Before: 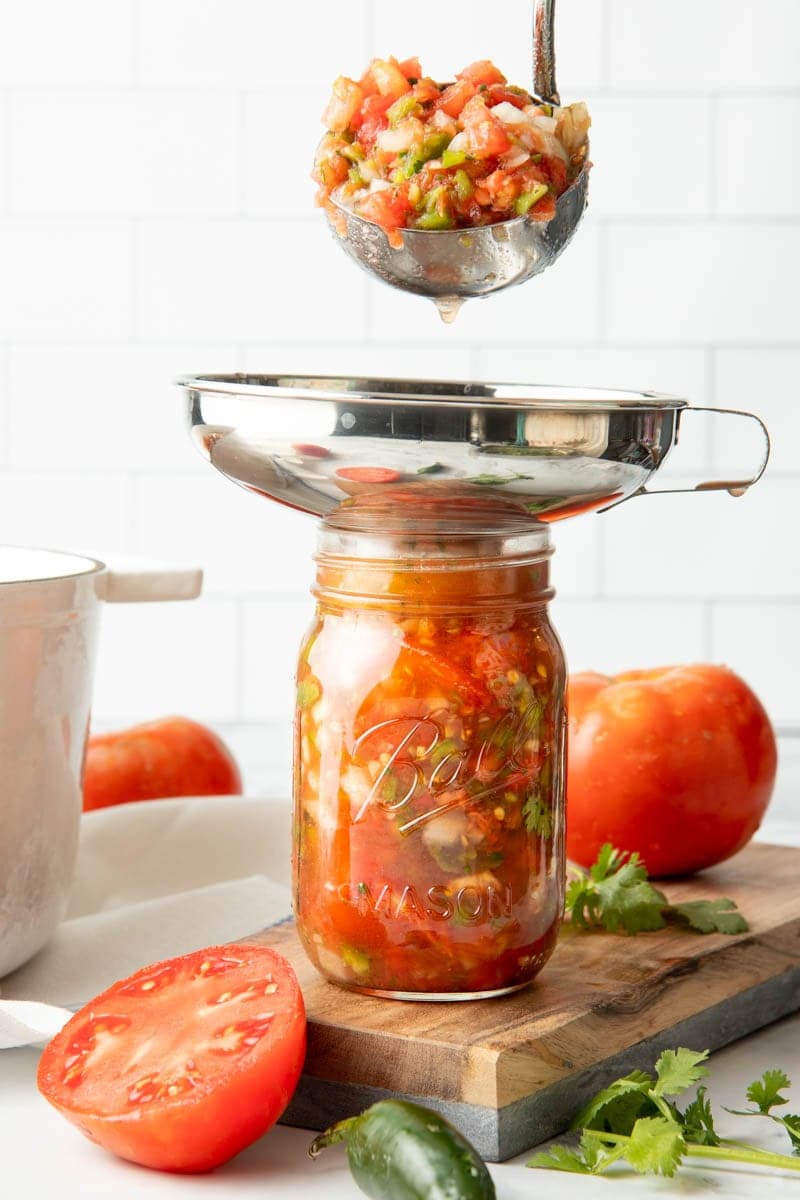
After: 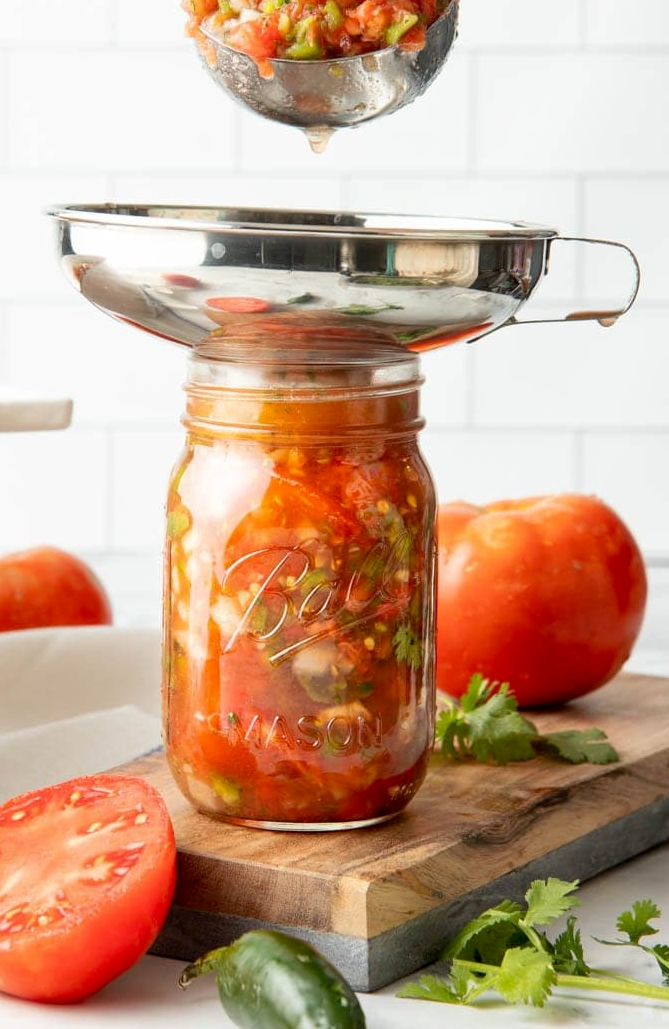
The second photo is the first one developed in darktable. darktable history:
rotate and perspective: automatic cropping off
exposure: black level correction 0.001, compensate highlight preservation false
crop: left 16.315%, top 14.246%
